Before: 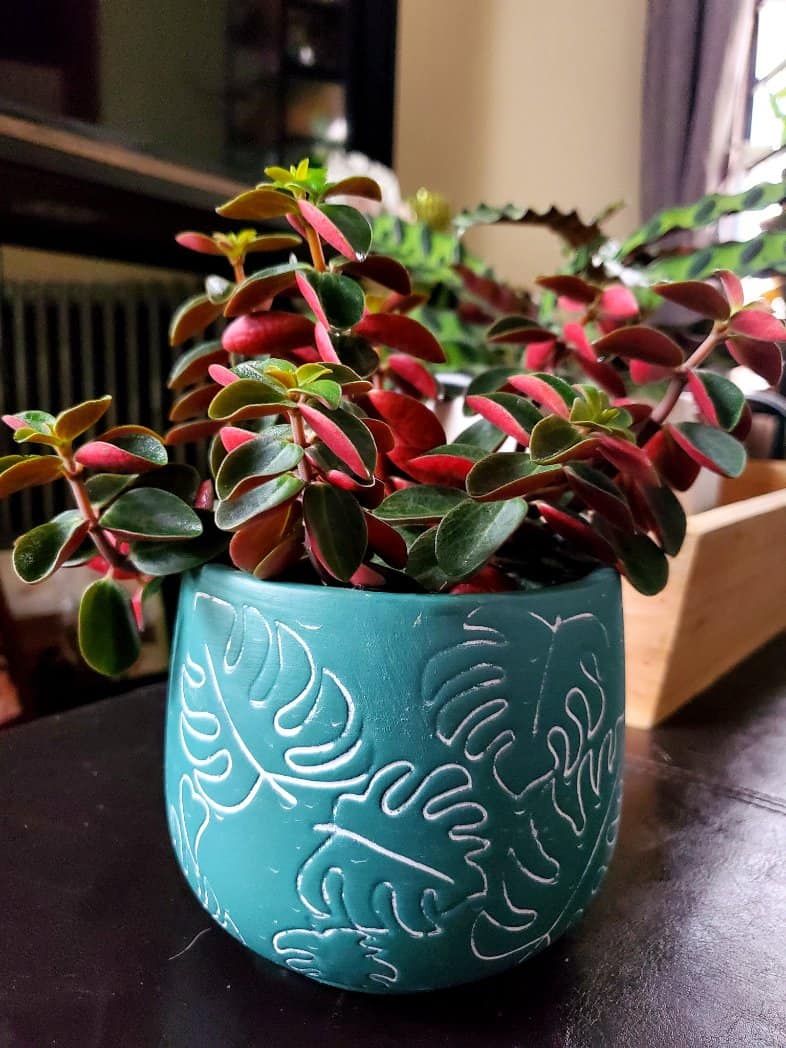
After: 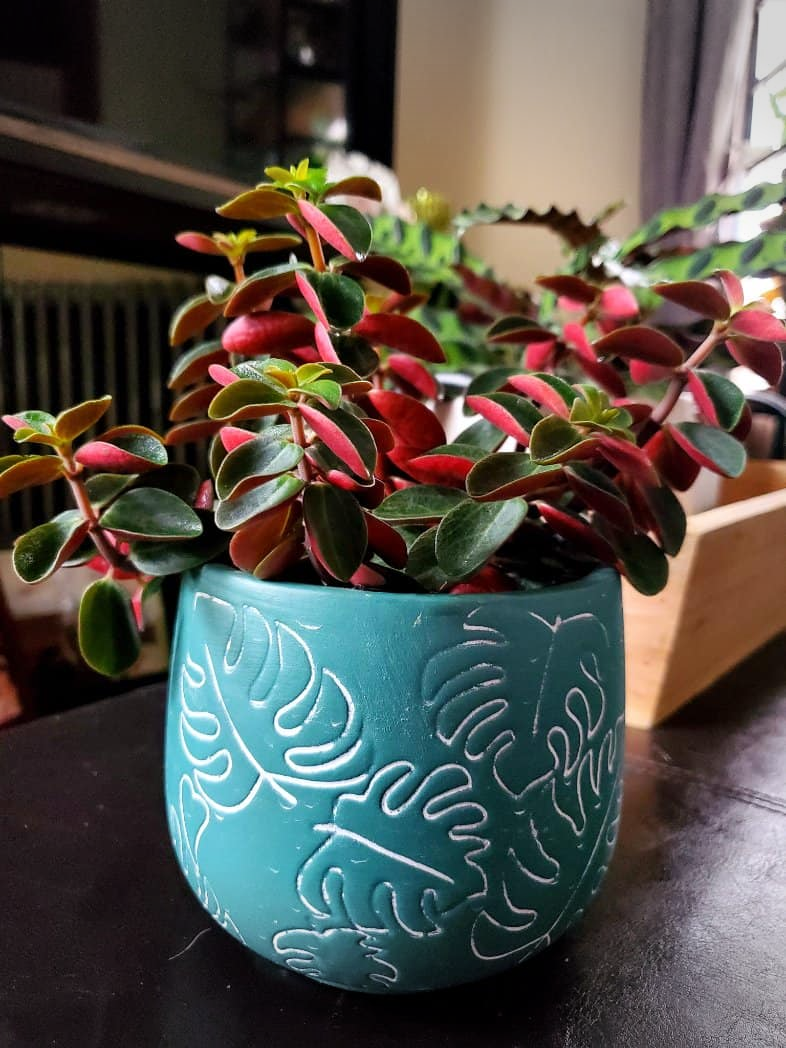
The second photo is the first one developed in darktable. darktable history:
vignetting: fall-off start 99.19%, brightness -0.328, width/height ratio 1.32
